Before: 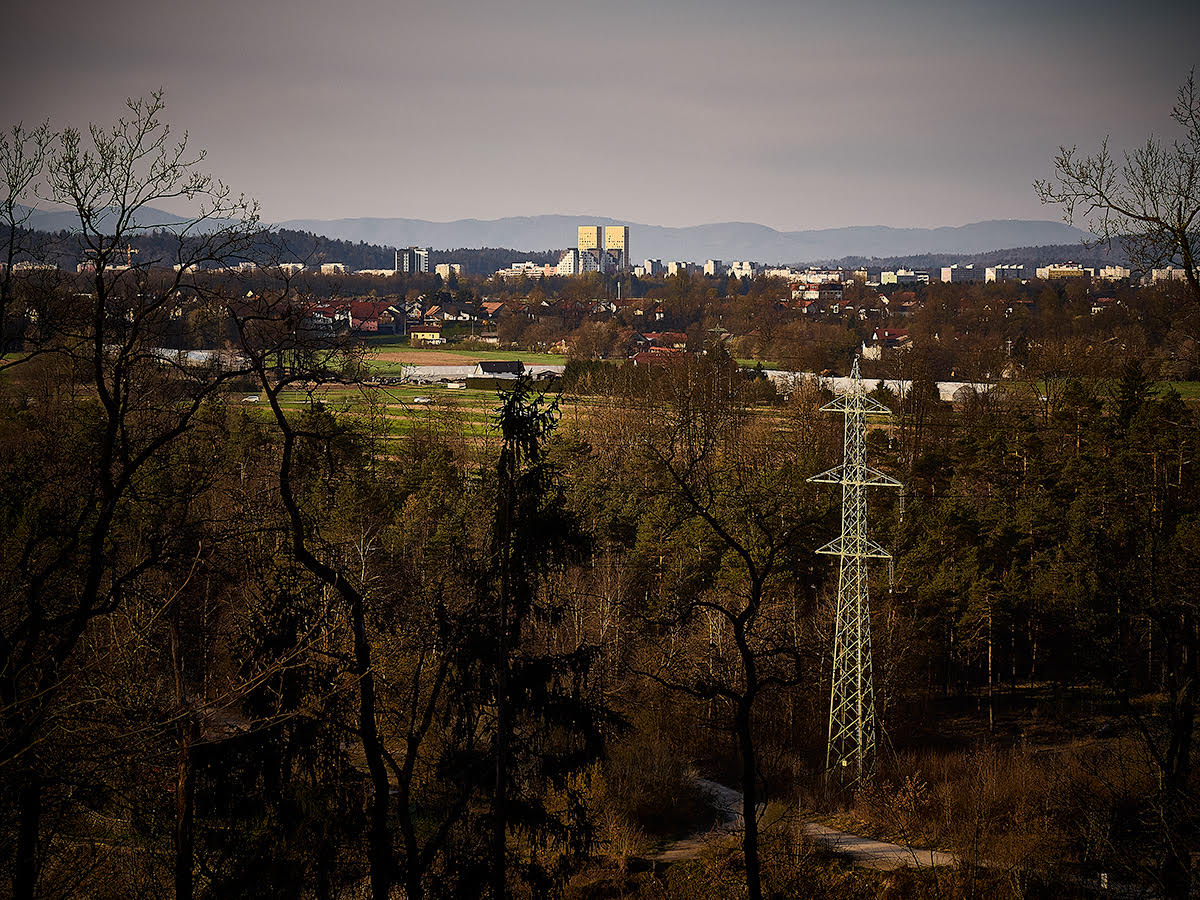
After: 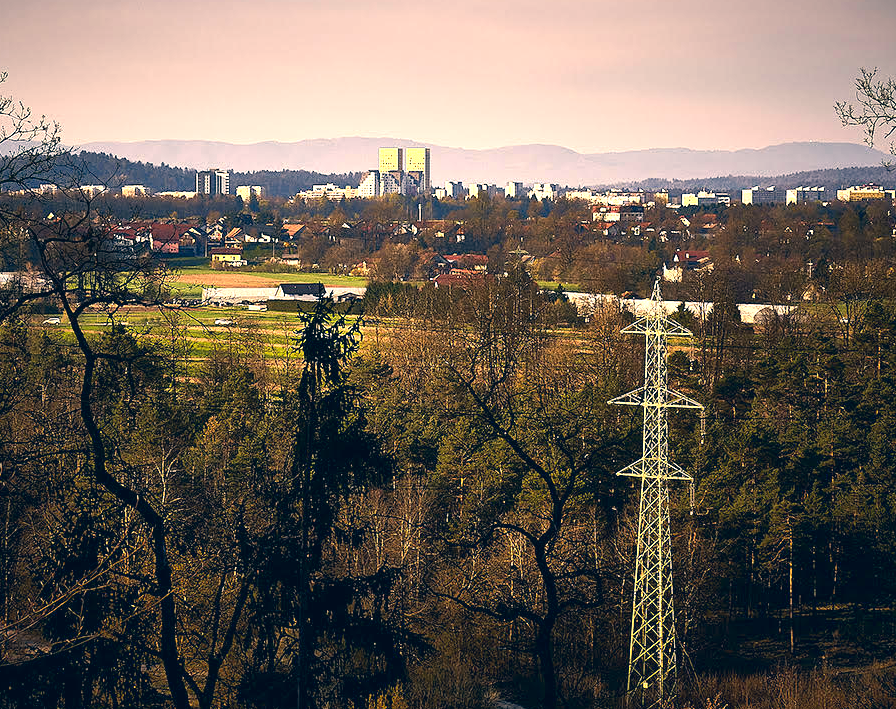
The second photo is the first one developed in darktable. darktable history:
exposure: black level correction 0, exposure 1.1 EV, compensate exposure bias true, compensate highlight preservation false
crop: left 16.626%, top 8.706%, right 8.7%, bottom 12.473%
color correction: highlights a* 10.29, highlights b* 14.23, shadows a* -10.08, shadows b* -15.02
